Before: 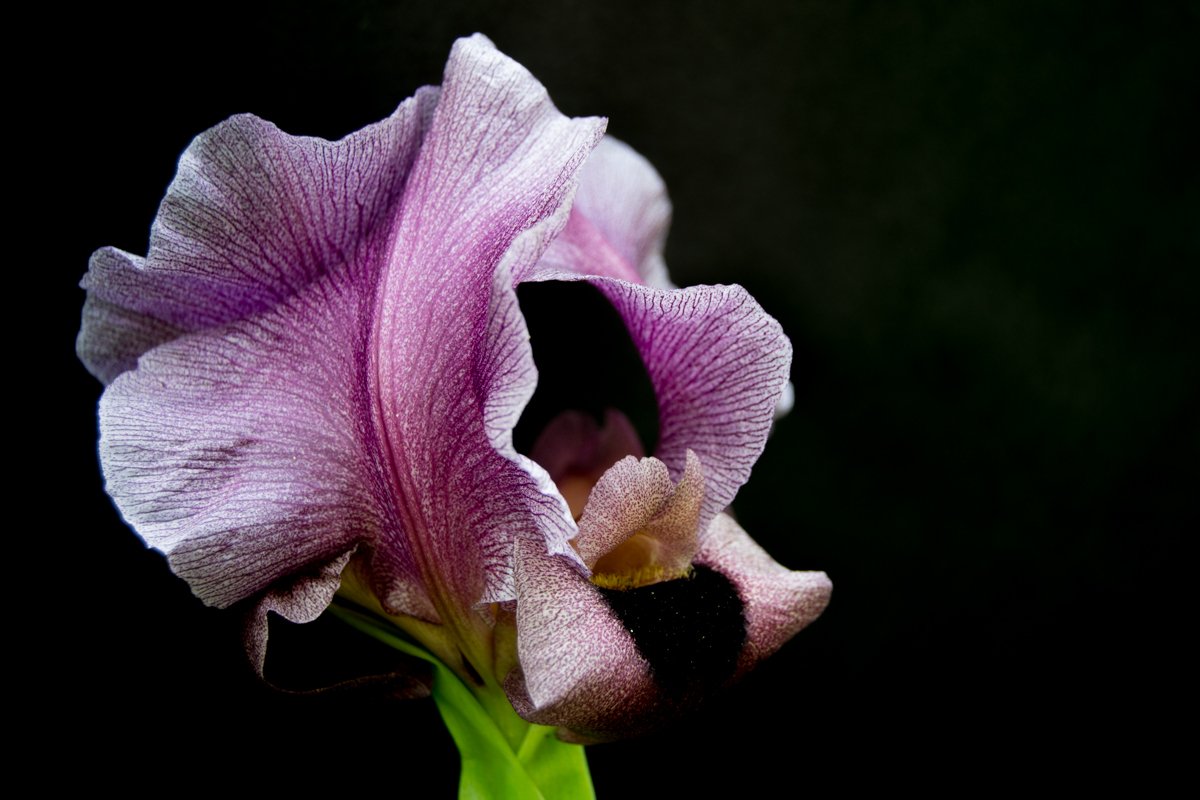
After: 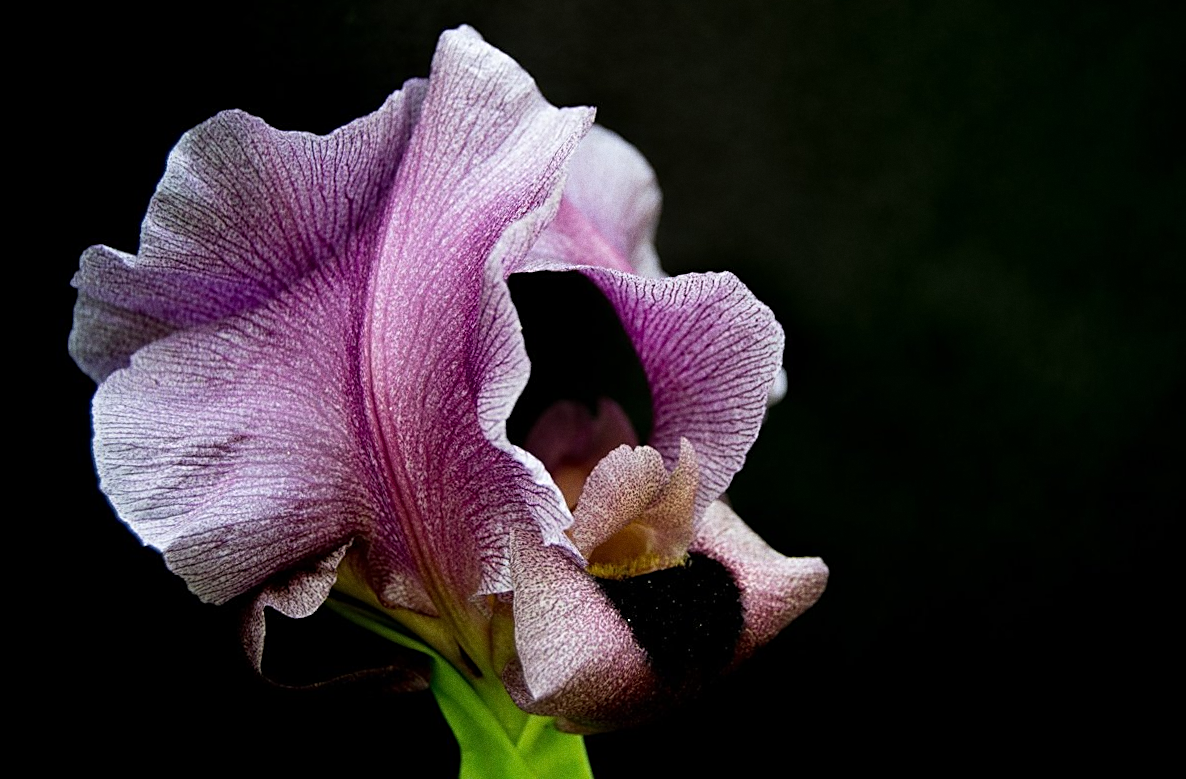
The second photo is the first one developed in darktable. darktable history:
rotate and perspective: rotation -1°, crop left 0.011, crop right 0.989, crop top 0.025, crop bottom 0.975
grain: coarseness 0.09 ISO
sharpen: on, module defaults
